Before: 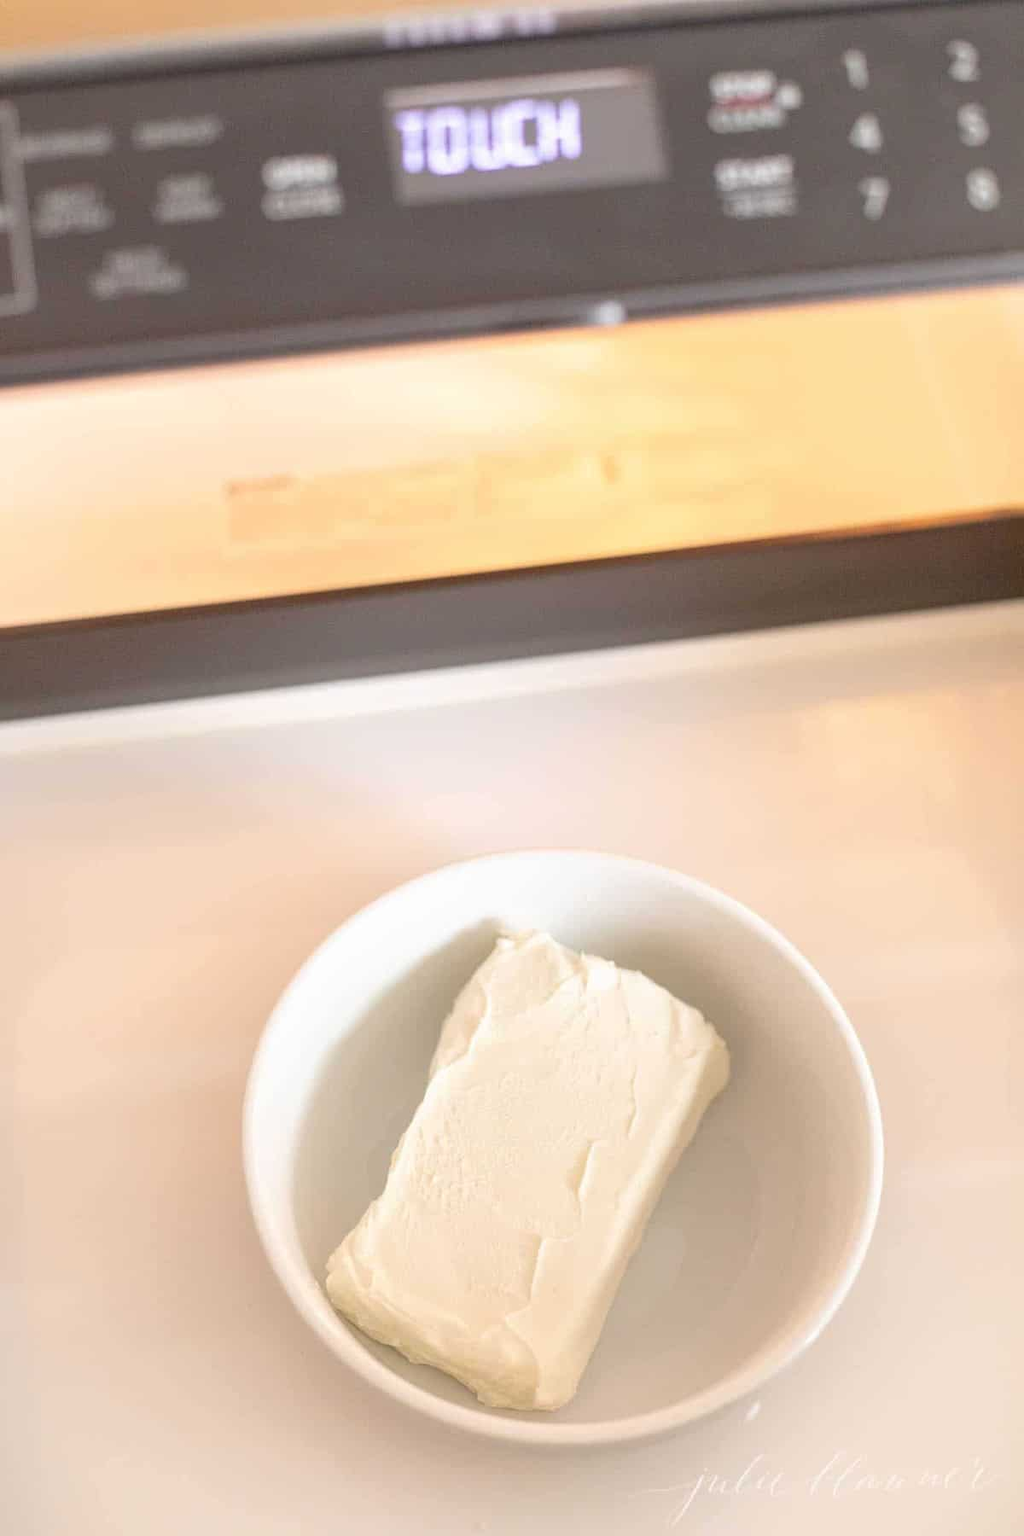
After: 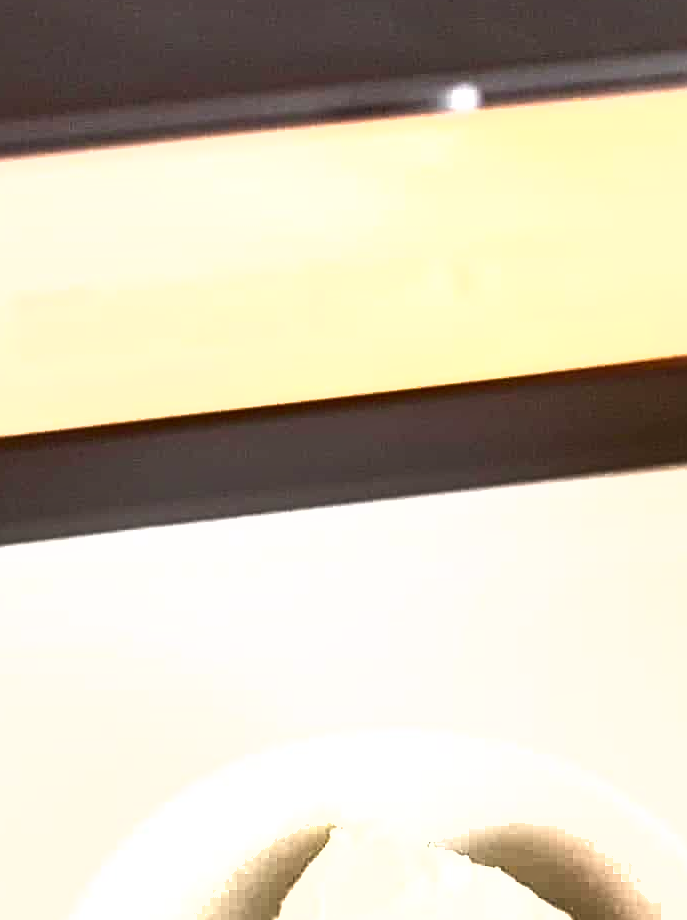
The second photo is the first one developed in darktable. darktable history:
crop: left 21%, top 15.01%, right 21.741%, bottom 33.874%
exposure: black level correction 0, exposure 0.95 EV, compensate highlight preservation false
sharpen: on, module defaults
shadows and highlights: shadows 58.24, soften with gaussian
contrast brightness saturation: brightness -0.524
